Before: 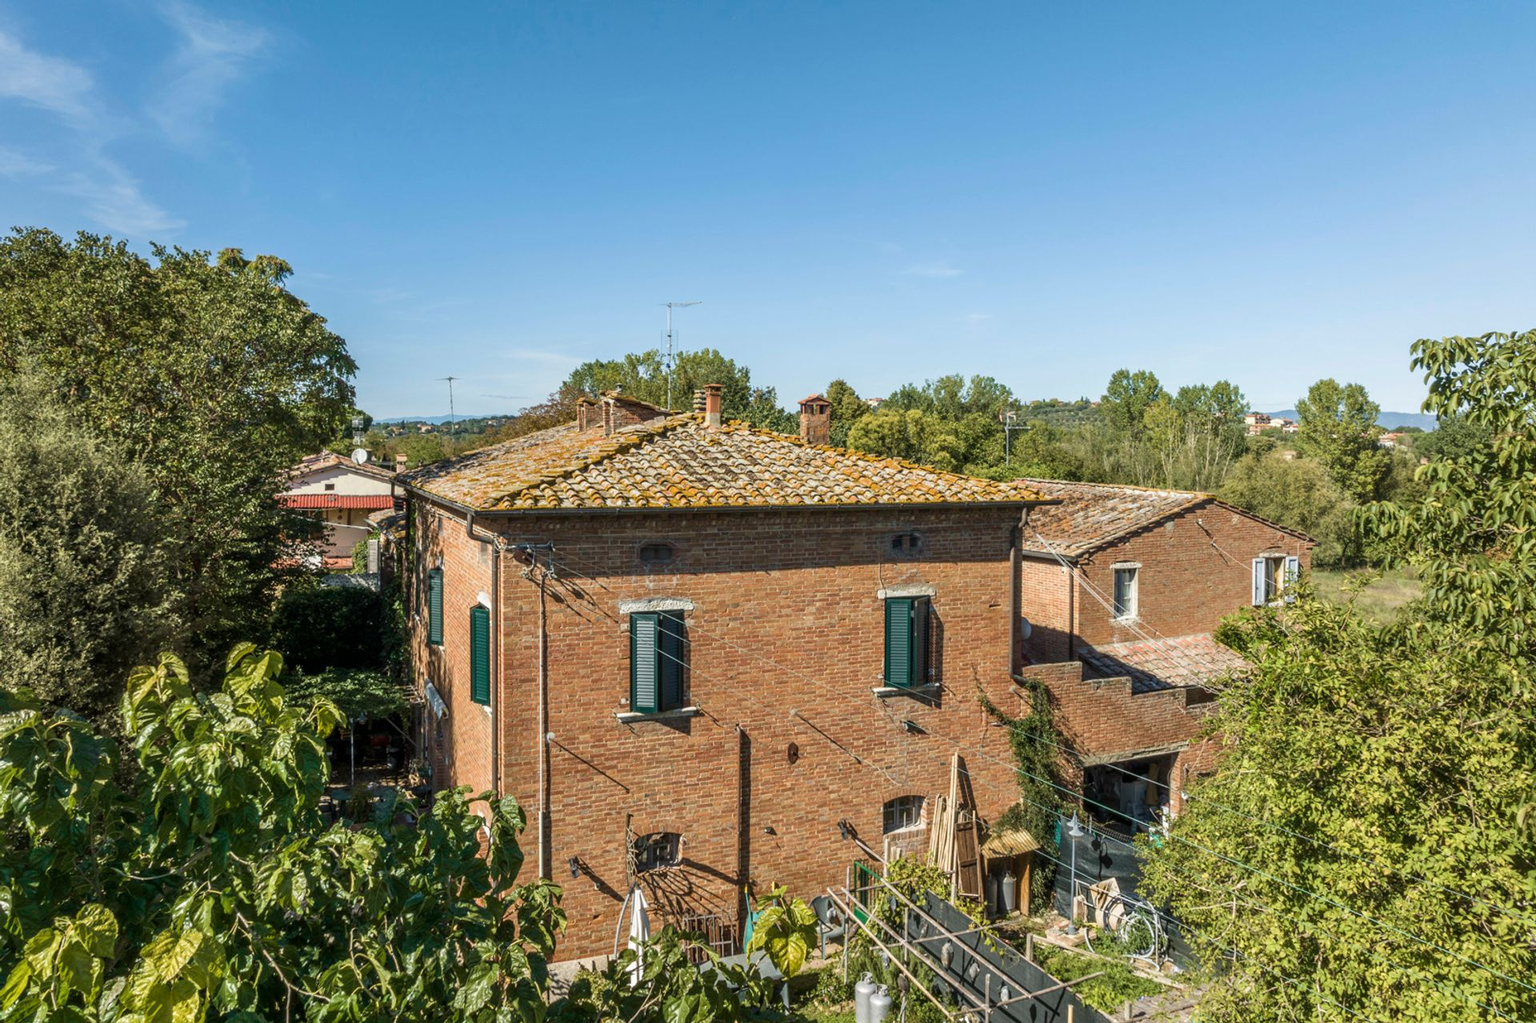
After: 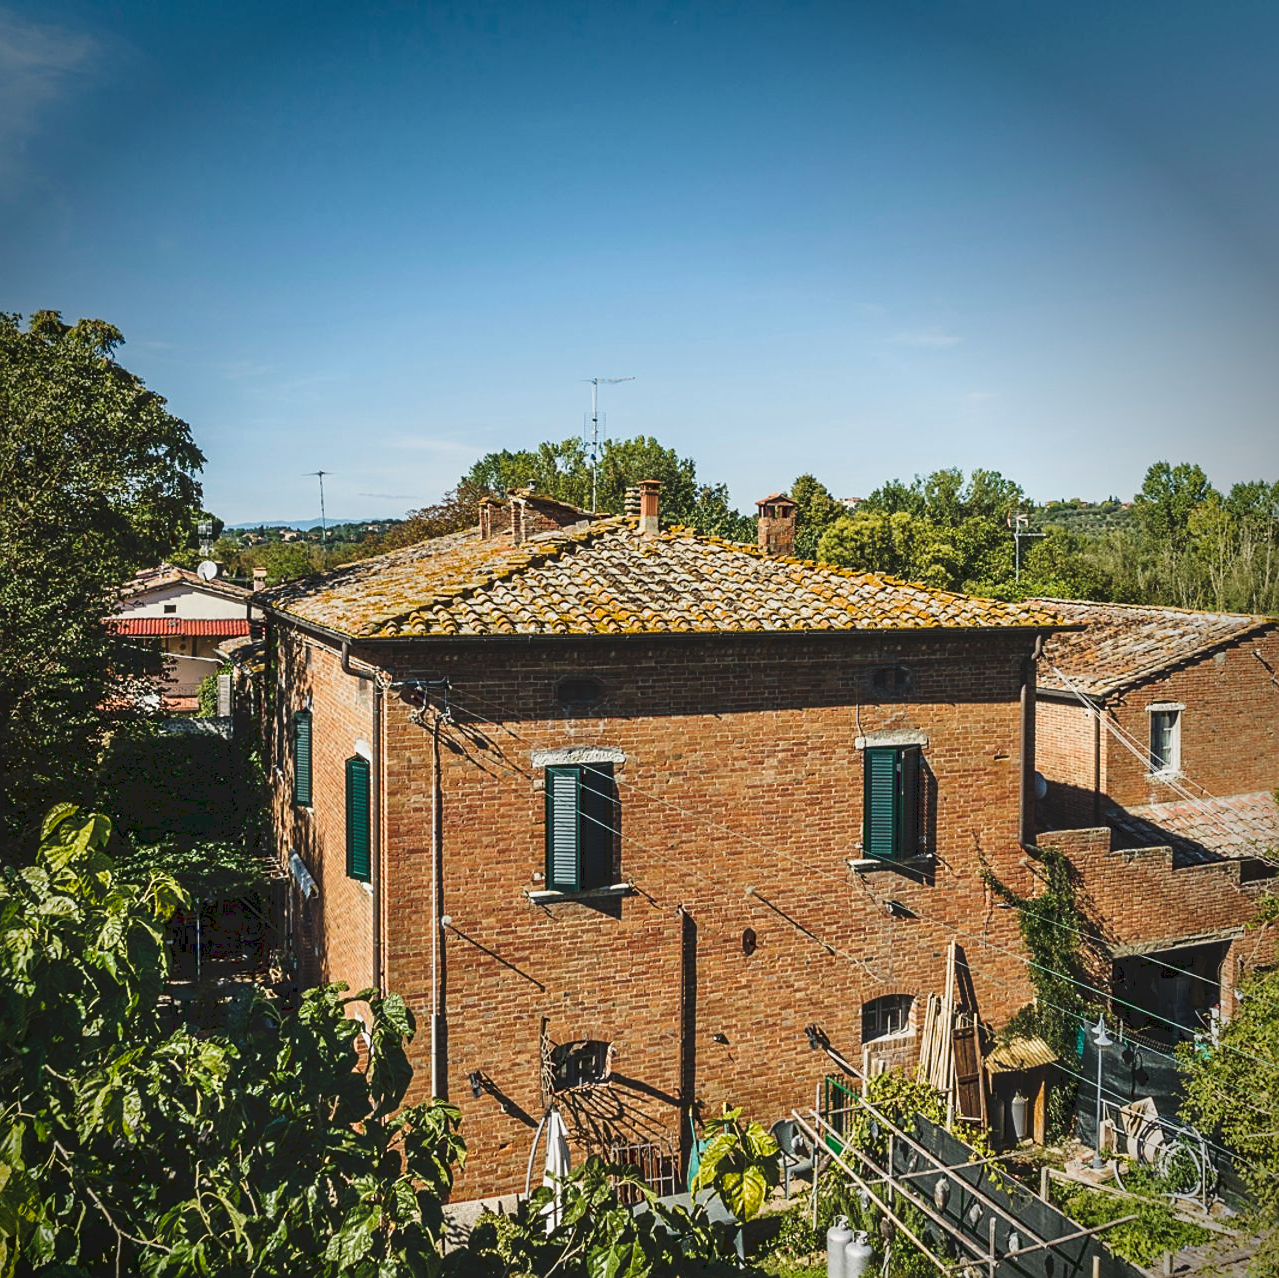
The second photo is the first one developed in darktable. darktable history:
vignetting: brightness -0.629, saturation -0.007, center (-0.028, 0.239)
crop and rotate: left 12.648%, right 20.685%
exposure: exposure -0.462 EV, compensate highlight preservation false
sharpen: on, module defaults
contrast brightness saturation: saturation -0.05
tone curve: curves: ch0 [(0, 0) (0.003, 0.108) (0.011, 0.108) (0.025, 0.108) (0.044, 0.113) (0.069, 0.113) (0.1, 0.121) (0.136, 0.136) (0.177, 0.16) (0.224, 0.192) (0.277, 0.246) (0.335, 0.324) (0.399, 0.419) (0.468, 0.518) (0.543, 0.622) (0.623, 0.721) (0.709, 0.815) (0.801, 0.893) (0.898, 0.949) (1, 1)], preserve colors none
